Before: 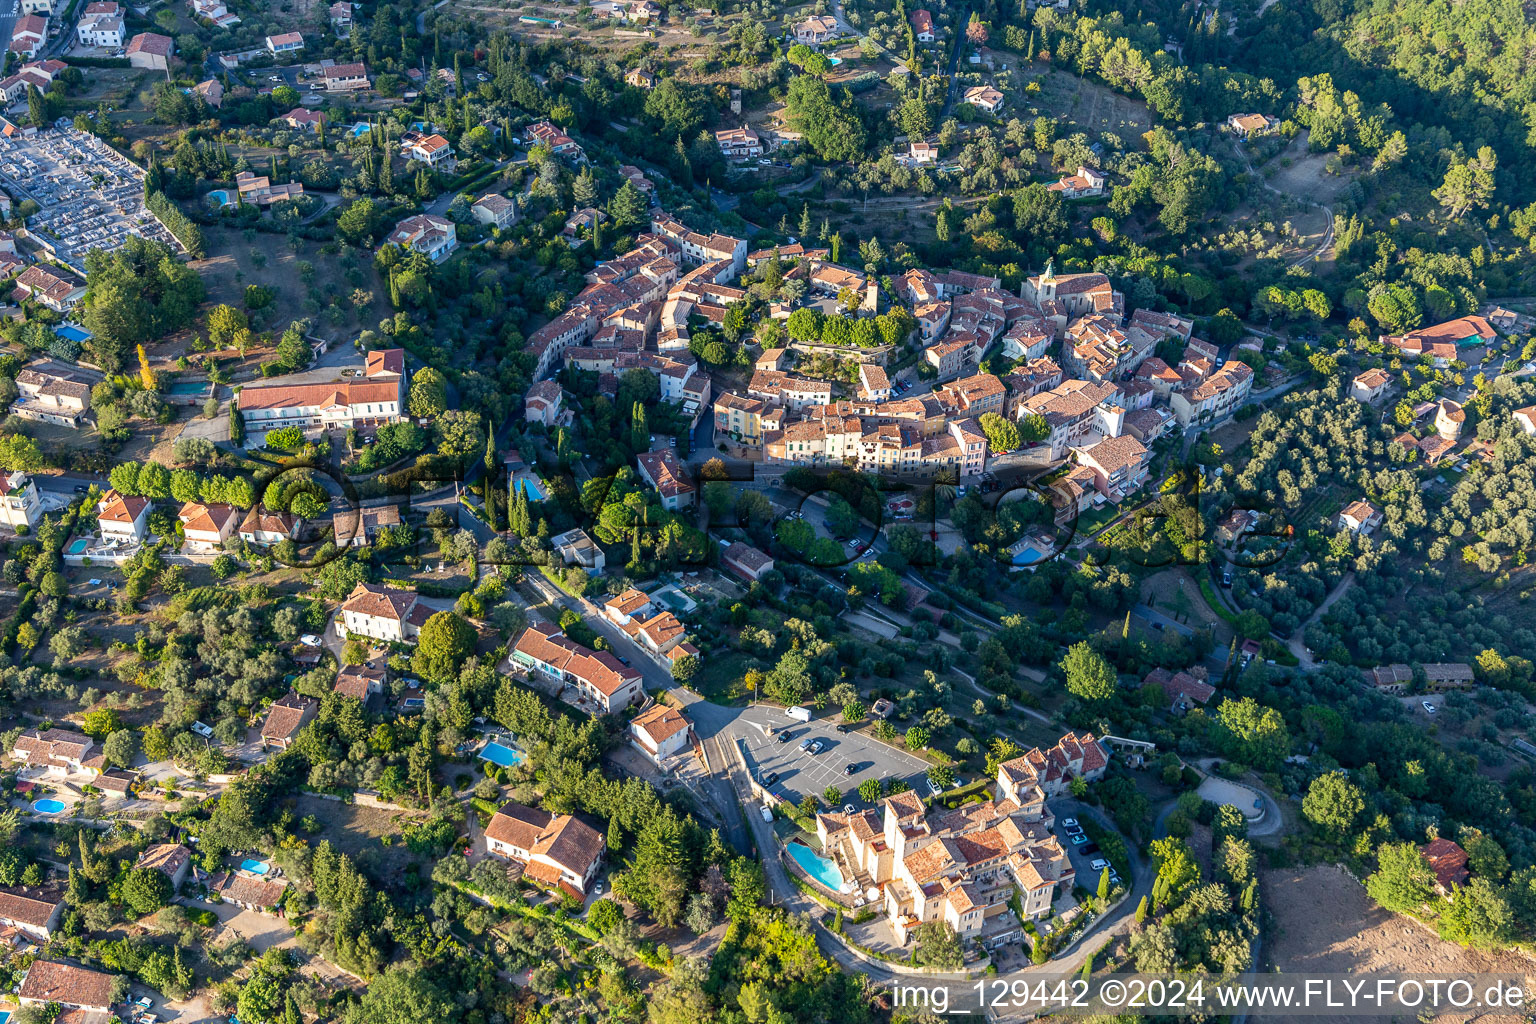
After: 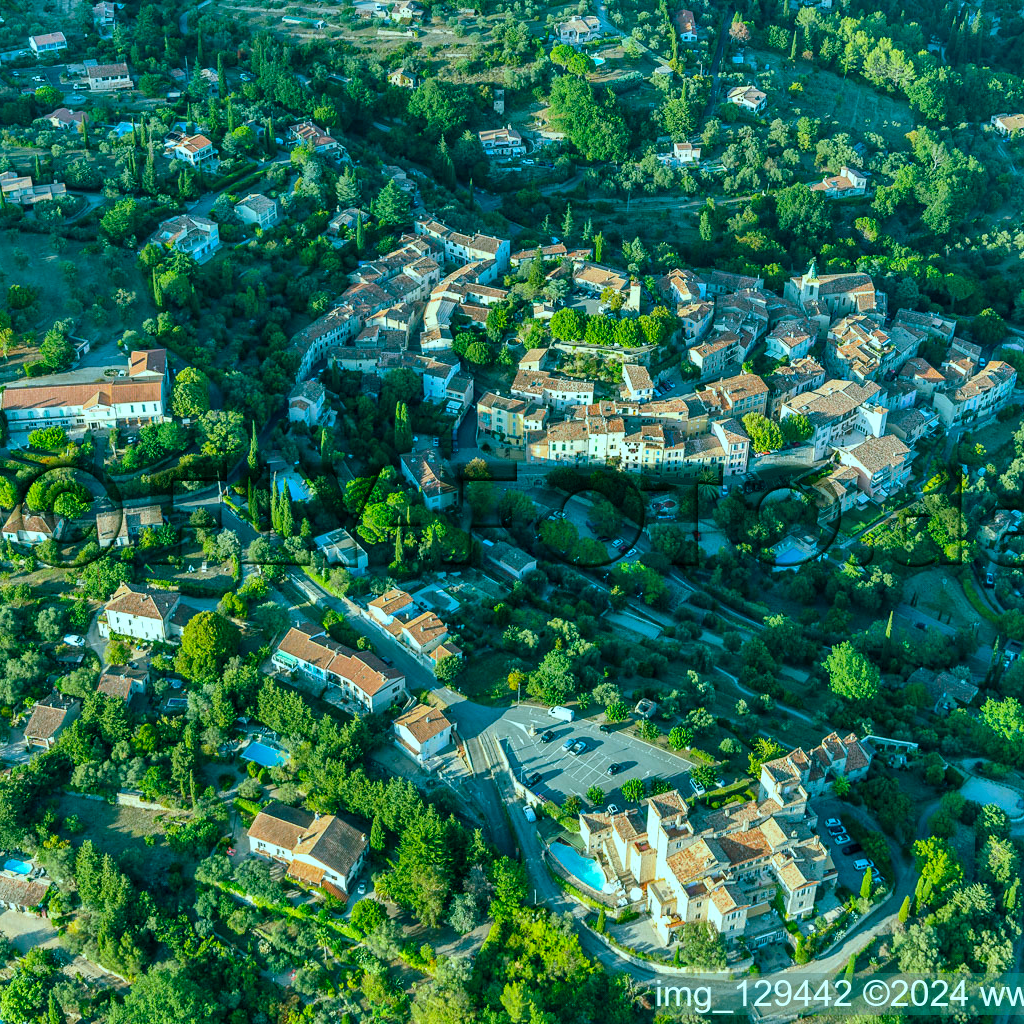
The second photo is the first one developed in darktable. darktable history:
shadows and highlights: low approximation 0.01, soften with gaussian
color balance rgb: shadows lift › chroma 11.71%, shadows lift › hue 133.46°, power › chroma 2.15%, power › hue 166.83°, highlights gain › chroma 4%, highlights gain › hue 200.2°, perceptual saturation grading › global saturation 18.05%
crop and rotate: left 15.446%, right 17.836%
